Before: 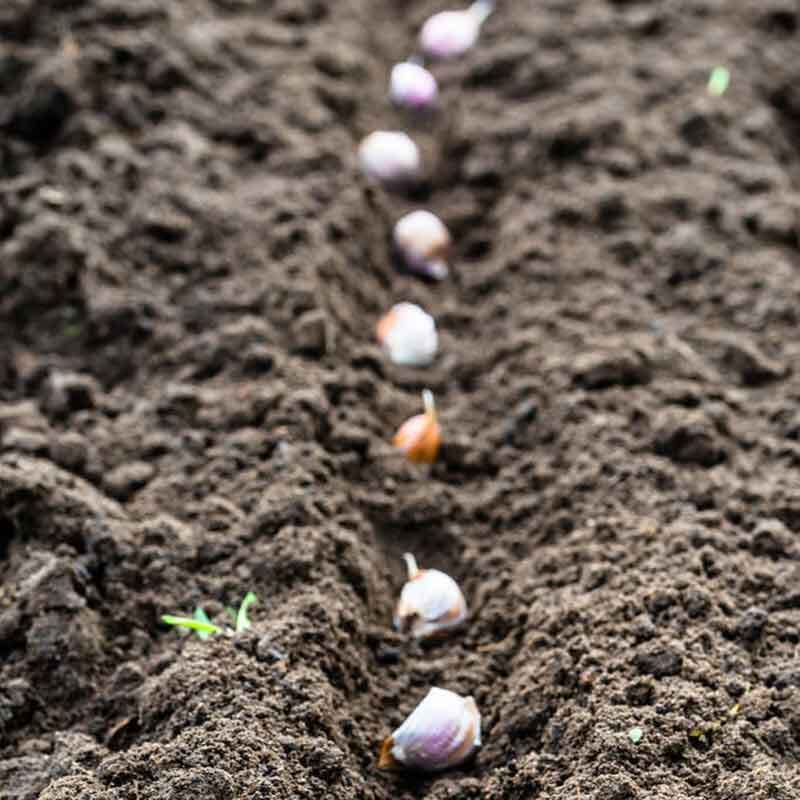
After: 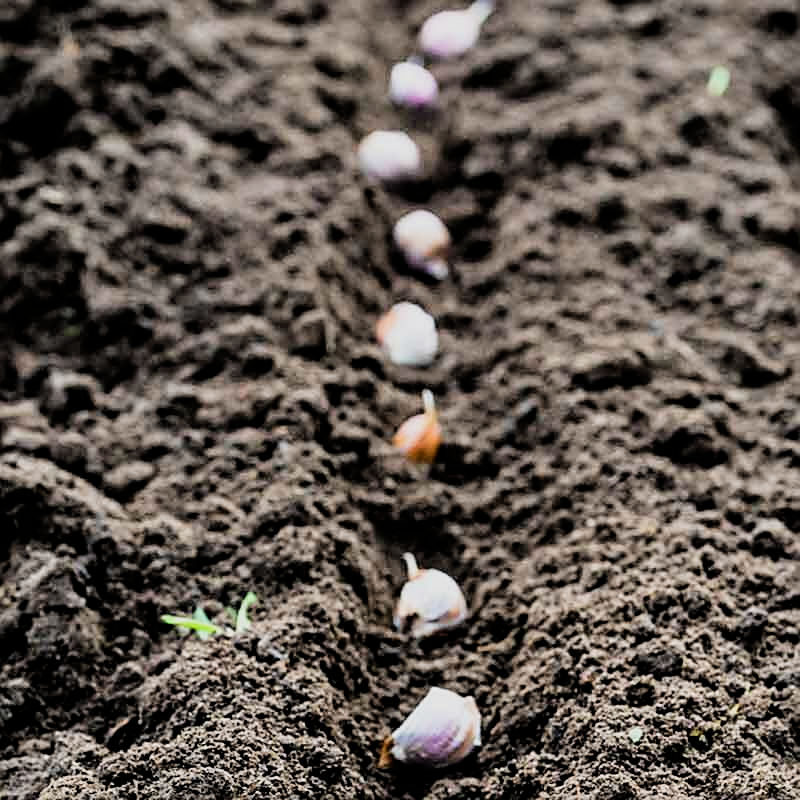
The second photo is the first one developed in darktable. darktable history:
sharpen: on, module defaults
filmic rgb: black relative exposure -5 EV, hardness 2.88, contrast 1.3, highlights saturation mix -30%
